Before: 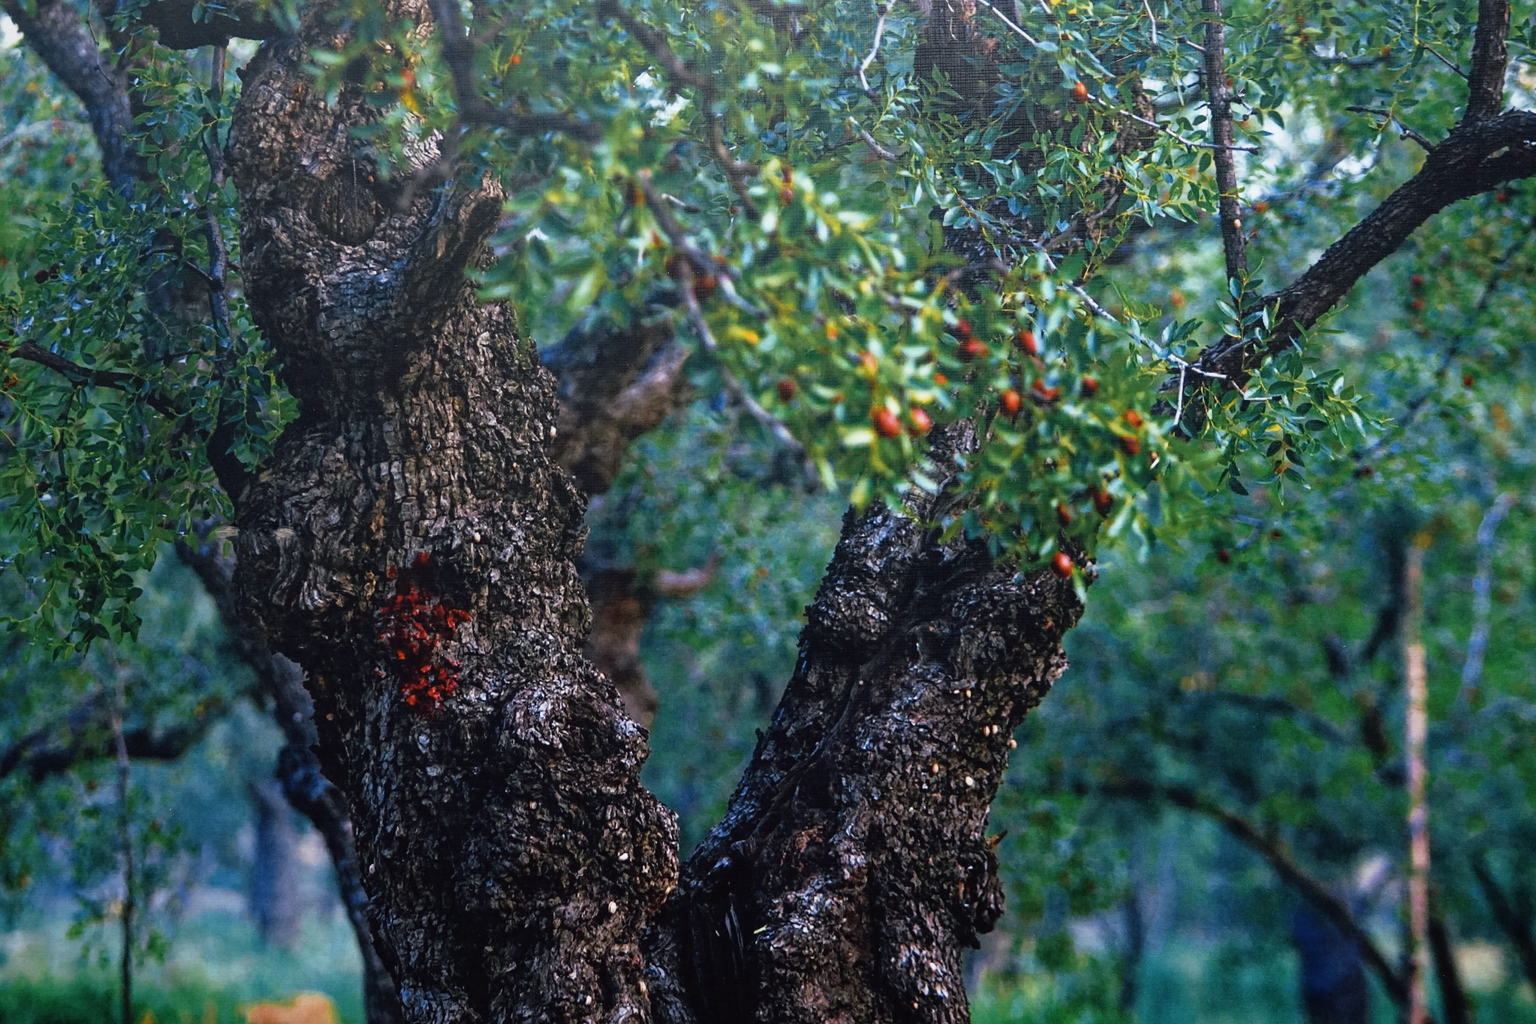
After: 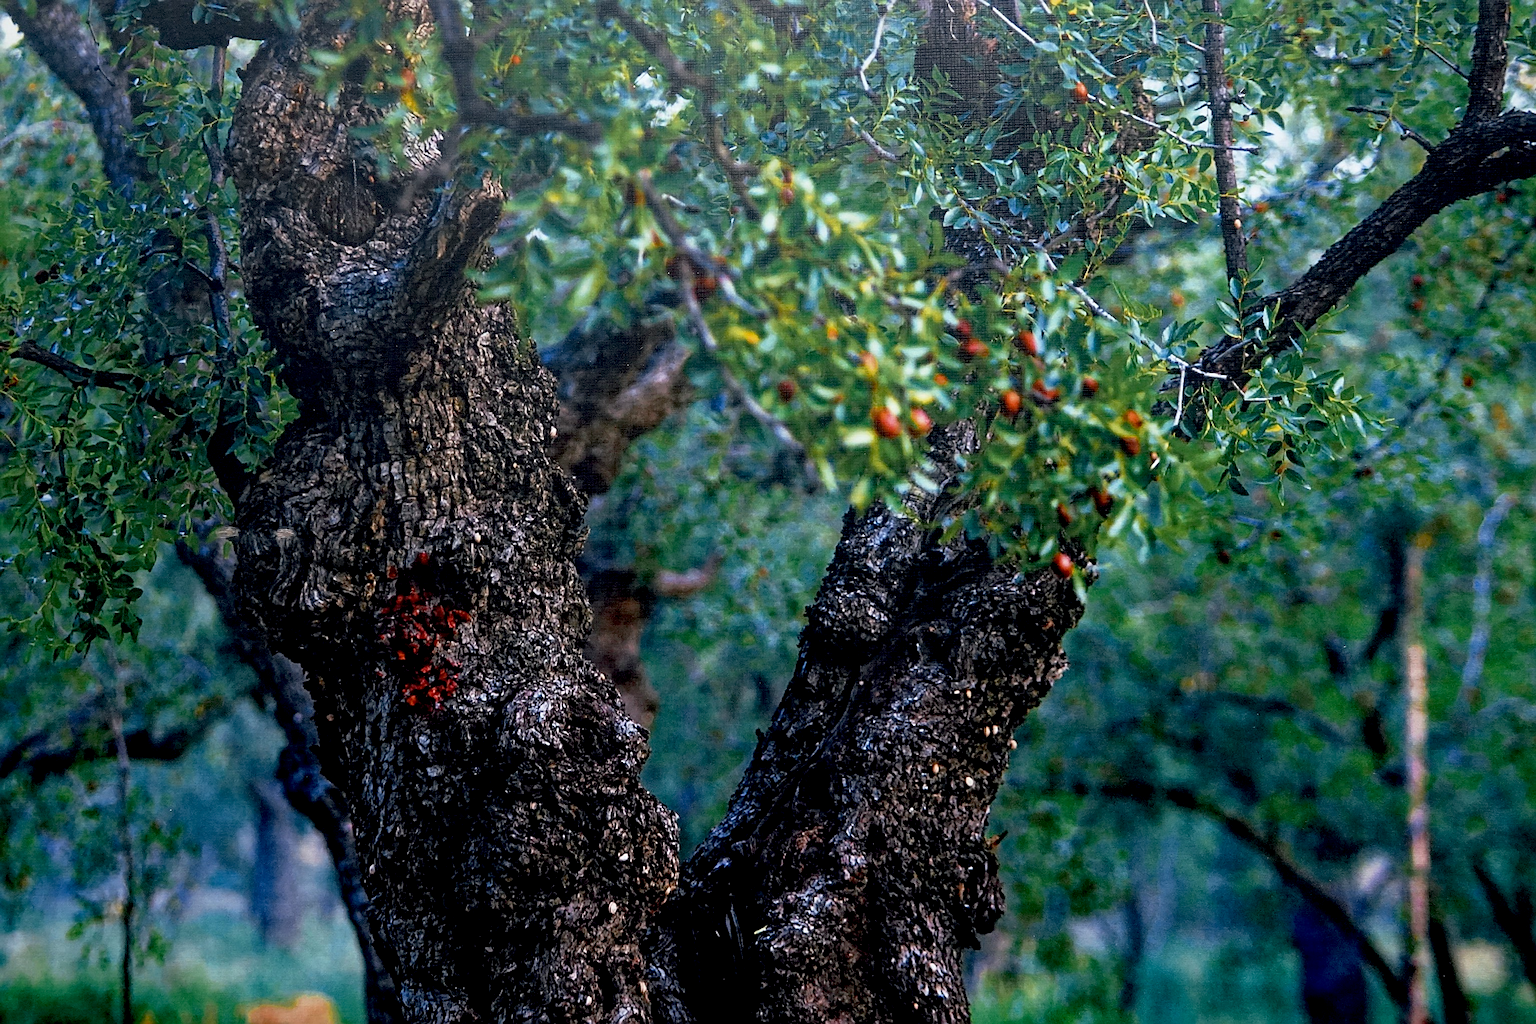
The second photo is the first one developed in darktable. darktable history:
bloom: size 15%, threshold 97%, strength 7%
exposure: black level correction 0.012, compensate highlight preservation false
sharpen: on, module defaults
